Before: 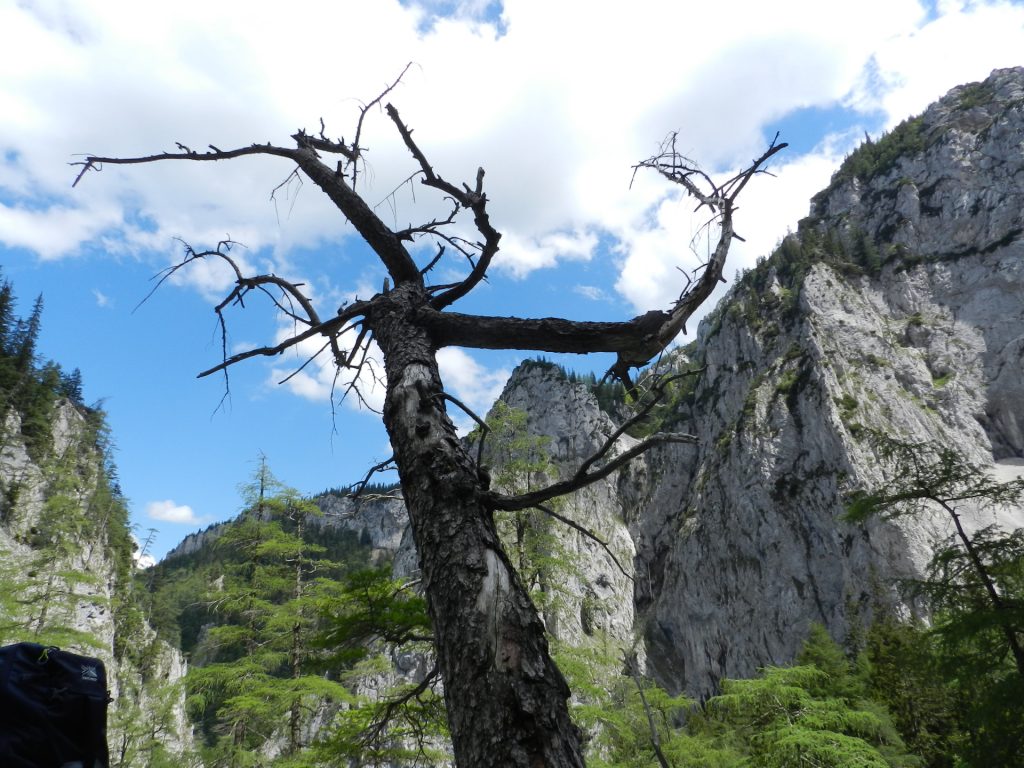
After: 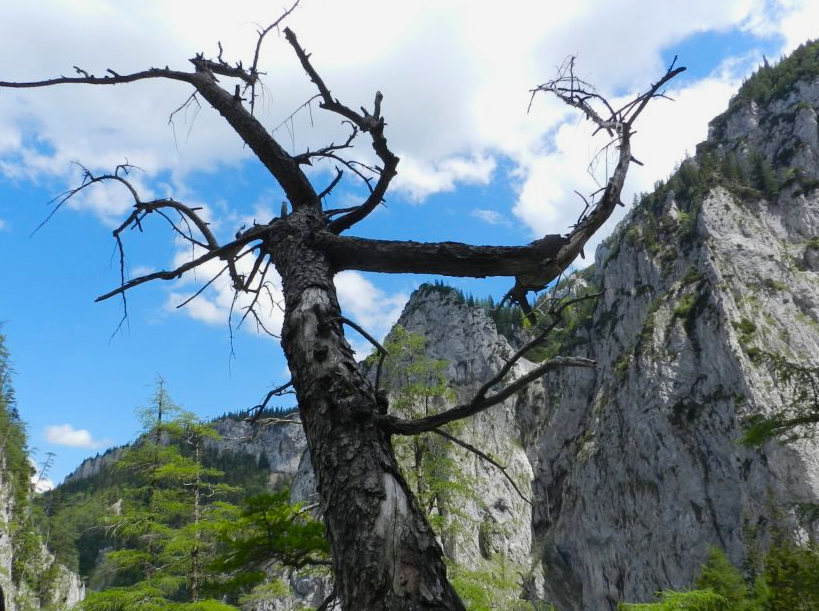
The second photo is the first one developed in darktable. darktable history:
color balance rgb: power › hue 60.1°, perceptual saturation grading › global saturation 29.973%, global vibrance -17.435%, contrast -5.567%
crop and rotate: left 10.045%, top 9.915%, right 9.92%, bottom 10.412%
